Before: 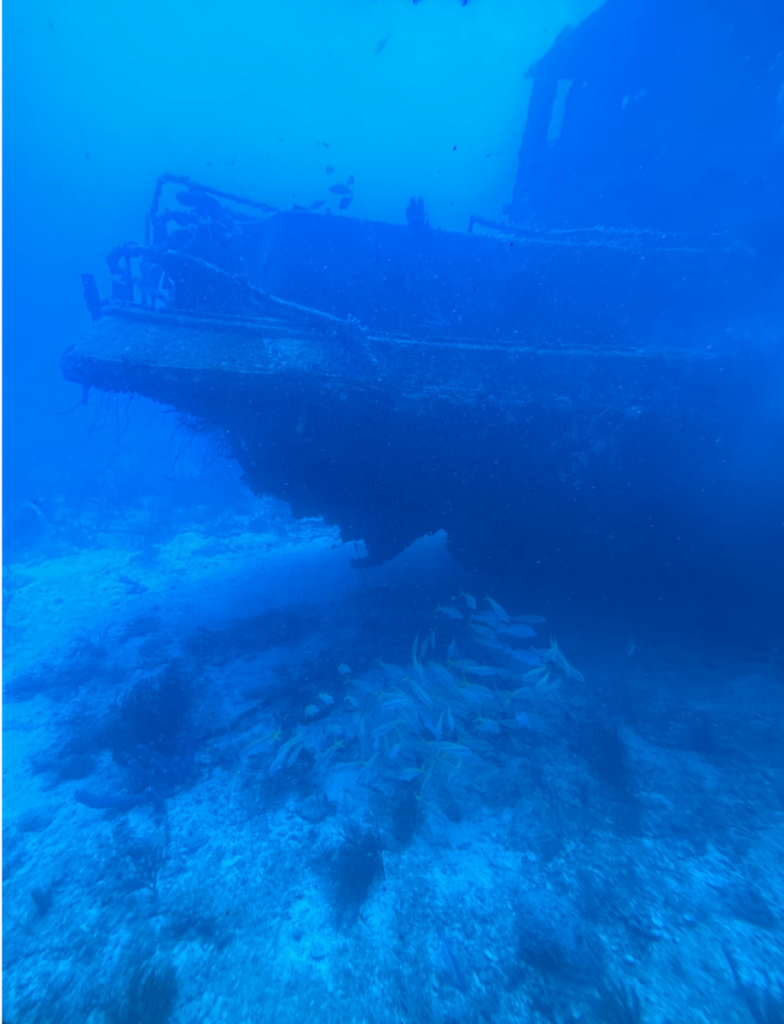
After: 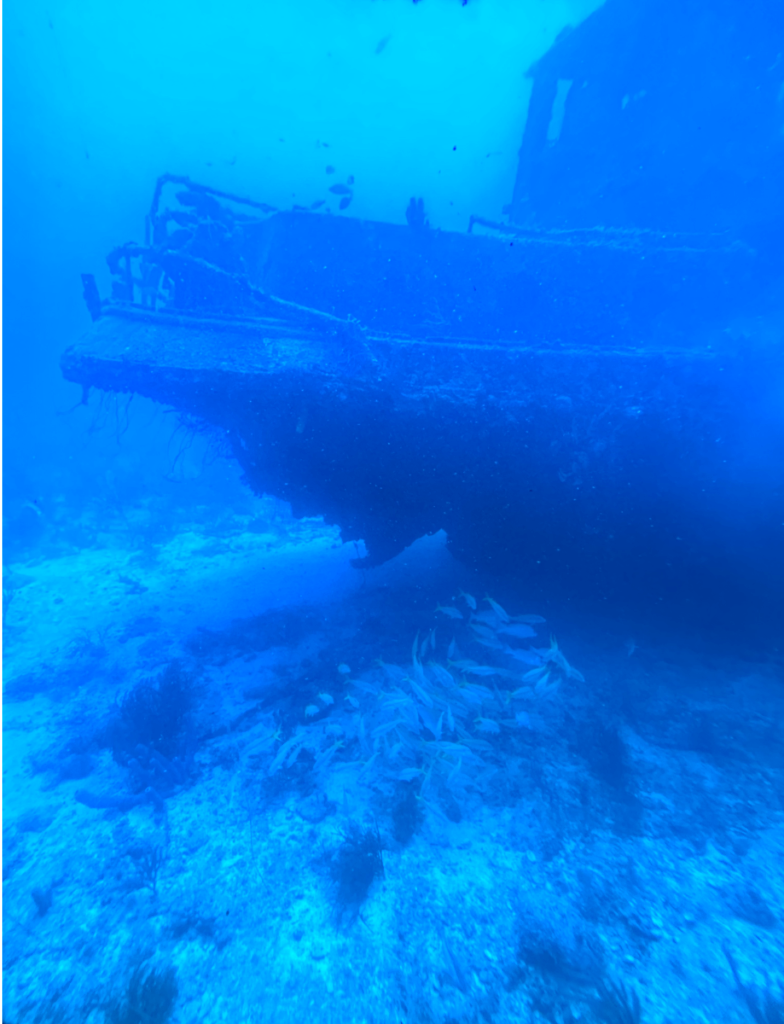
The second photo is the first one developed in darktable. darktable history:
haze removal: compatibility mode true, adaptive false
tone equalizer: -8 EV 0.001 EV, -7 EV -0.002 EV, -6 EV 0.003 EV, -5 EV -0.02 EV, -4 EV -0.125 EV, -3 EV -0.134 EV, -2 EV 0.27 EV, -1 EV 0.726 EV, +0 EV 0.504 EV
tone curve: curves: ch0 [(0, 0) (0.003, 0.003) (0.011, 0.011) (0.025, 0.025) (0.044, 0.044) (0.069, 0.069) (0.1, 0.099) (0.136, 0.135) (0.177, 0.176) (0.224, 0.223) (0.277, 0.275) (0.335, 0.333) (0.399, 0.396) (0.468, 0.465) (0.543, 0.546) (0.623, 0.625) (0.709, 0.711) (0.801, 0.802) (0.898, 0.898) (1, 1)], color space Lab, linked channels, preserve colors none
